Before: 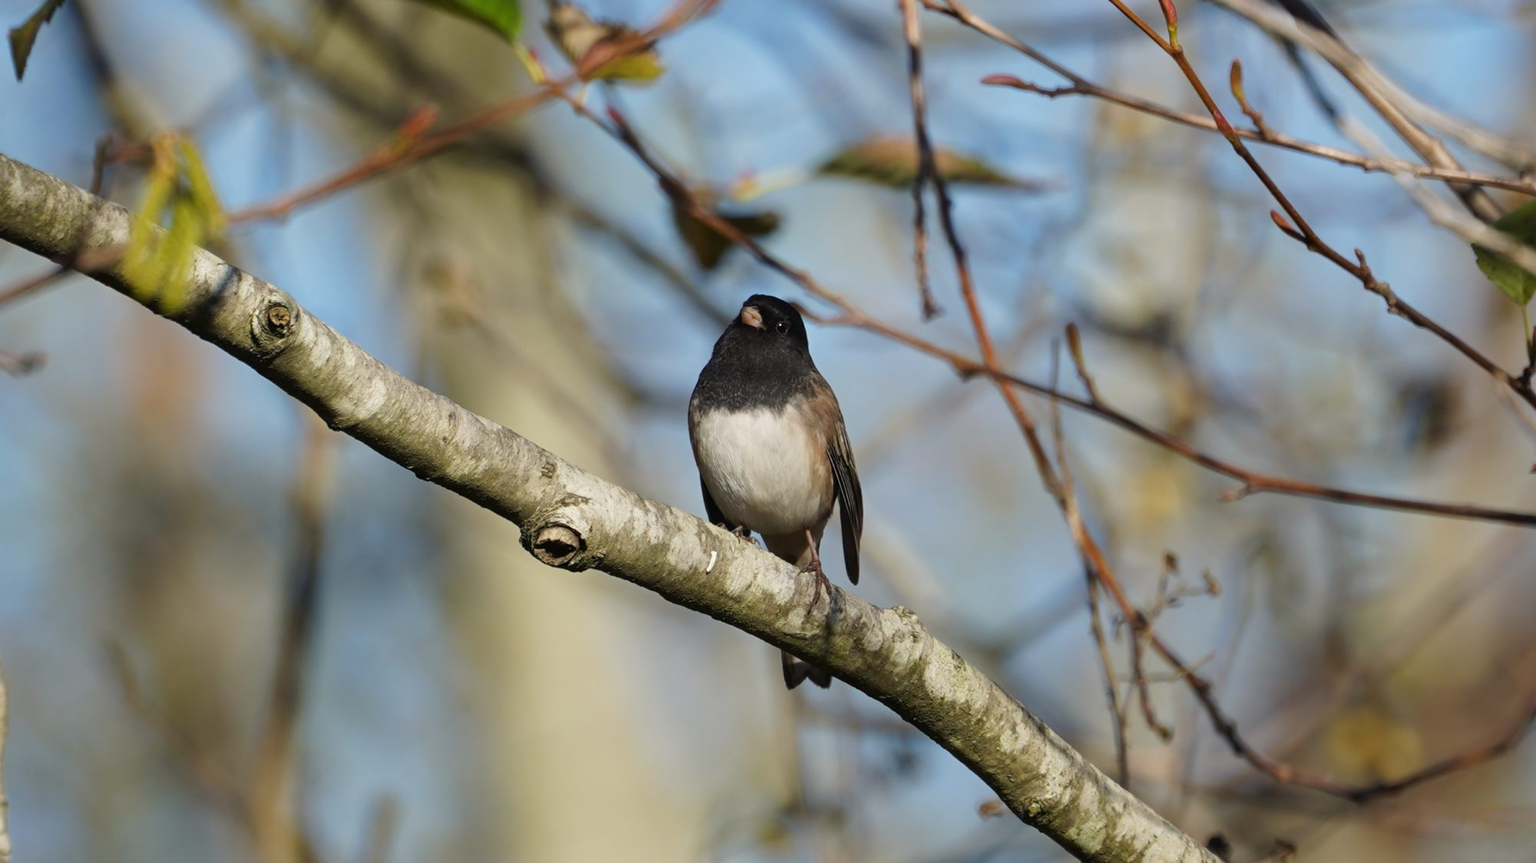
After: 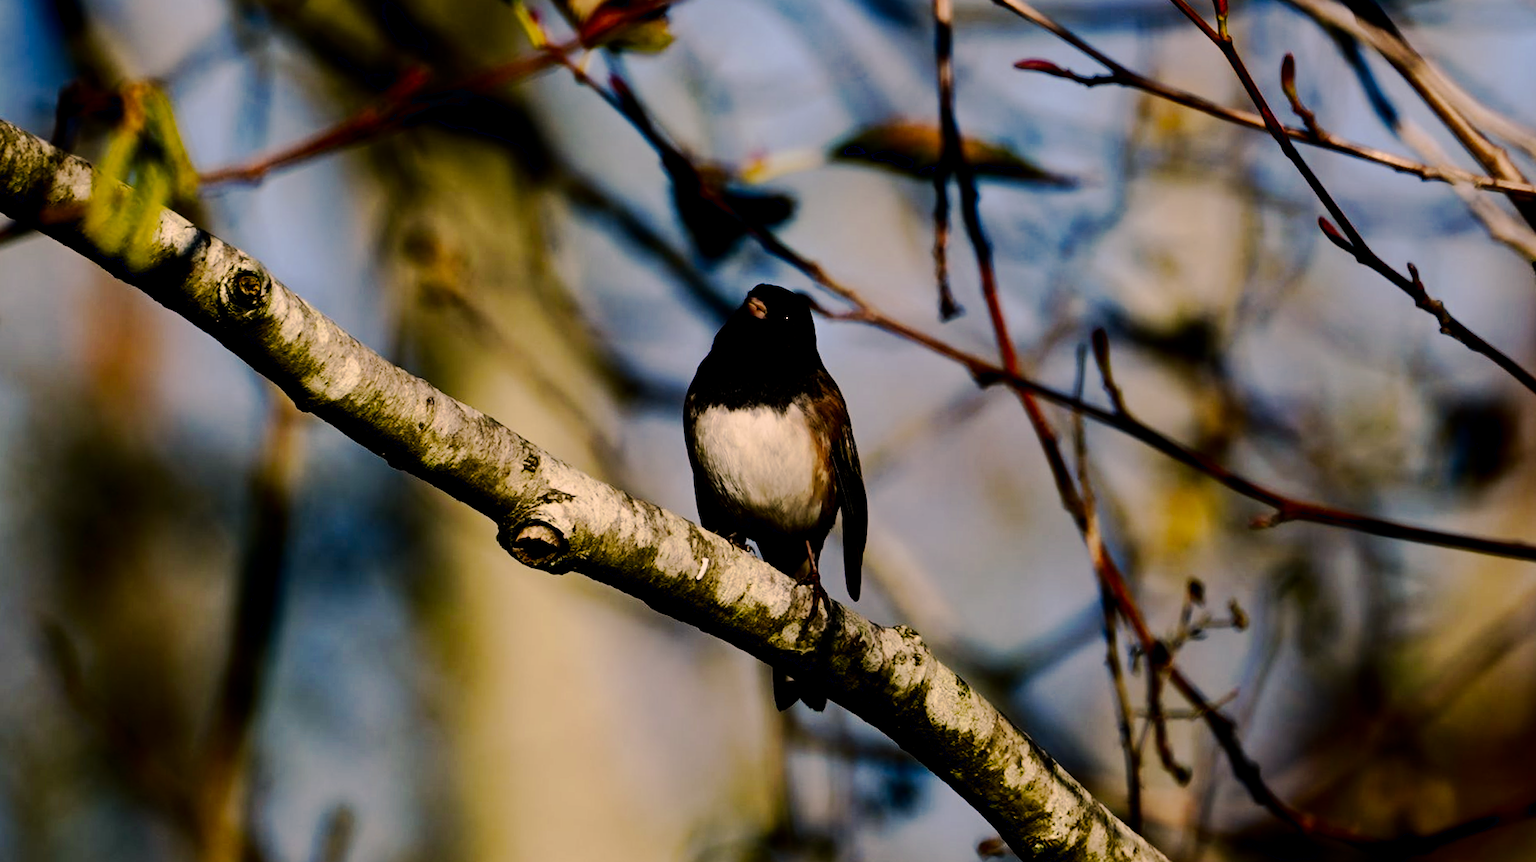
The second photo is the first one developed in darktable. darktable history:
exposure: black level correction 0.049, exposure 0.014 EV, compensate highlight preservation false
filmic rgb: black relative exposure -7.98 EV, white relative exposure 4.02 EV, hardness 4.17
crop and rotate: angle -2.44°
color correction: highlights a* 12.02, highlights b* 11.64
tone curve: curves: ch0 [(0.003, 0) (0.066, 0.023) (0.154, 0.082) (0.281, 0.221) (0.405, 0.389) (0.517, 0.553) (0.716, 0.743) (0.822, 0.882) (1, 1)]; ch1 [(0, 0) (0.164, 0.115) (0.337, 0.332) (0.39, 0.398) (0.464, 0.461) (0.501, 0.5) (0.521, 0.526) (0.571, 0.606) (0.656, 0.677) (0.723, 0.731) (0.811, 0.796) (1, 1)]; ch2 [(0, 0) (0.337, 0.382) (0.464, 0.476) (0.501, 0.502) (0.527, 0.54) (0.556, 0.567) (0.575, 0.606) (0.659, 0.736) (1, 1)], preserve colors none
contrast brightness saturation: contrast 0.239, brightness -0.237, saturation 0.15
